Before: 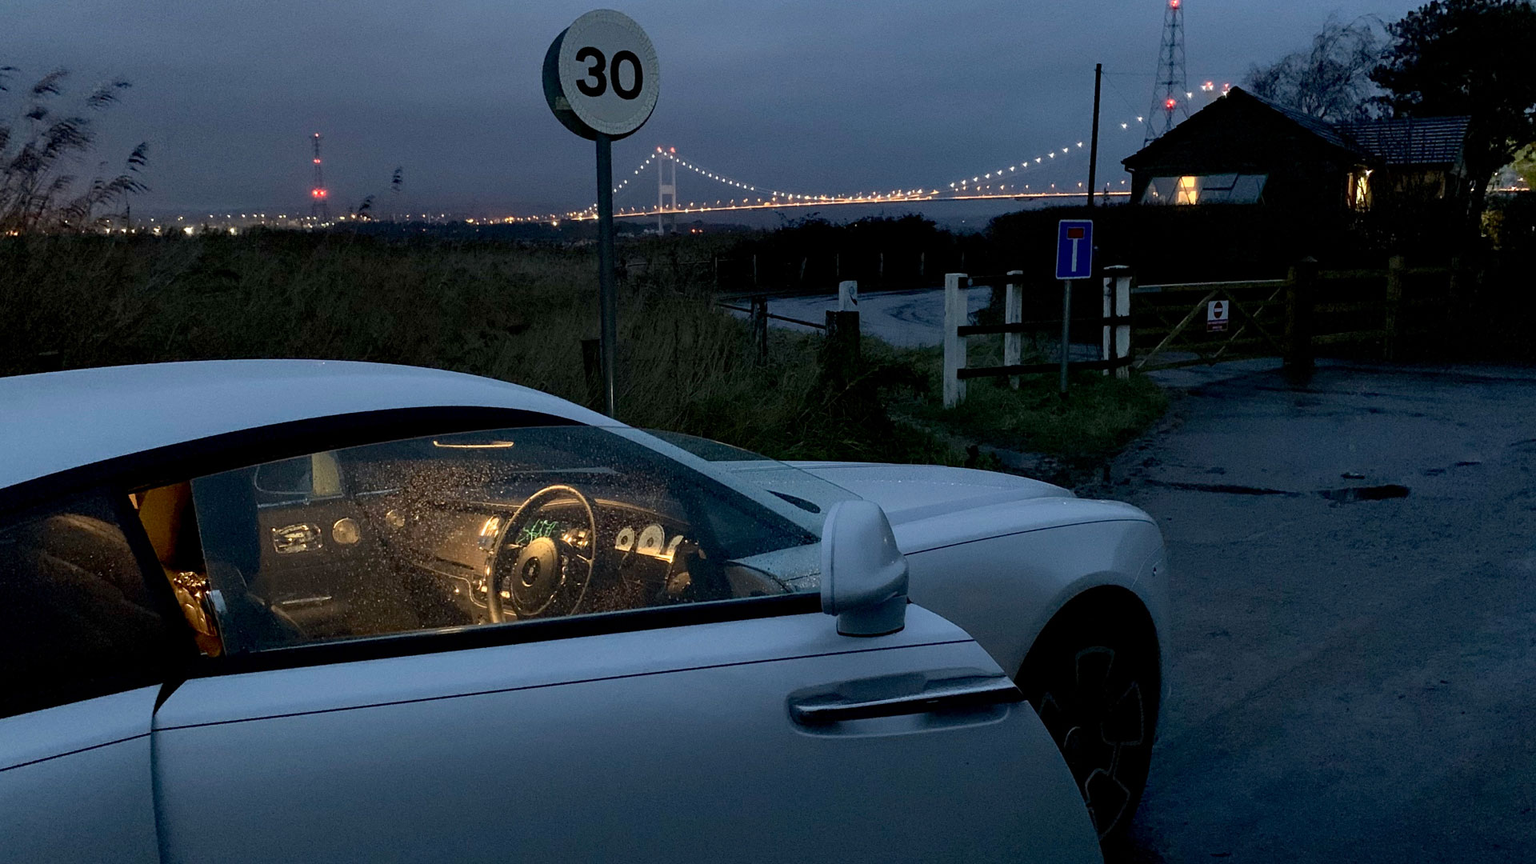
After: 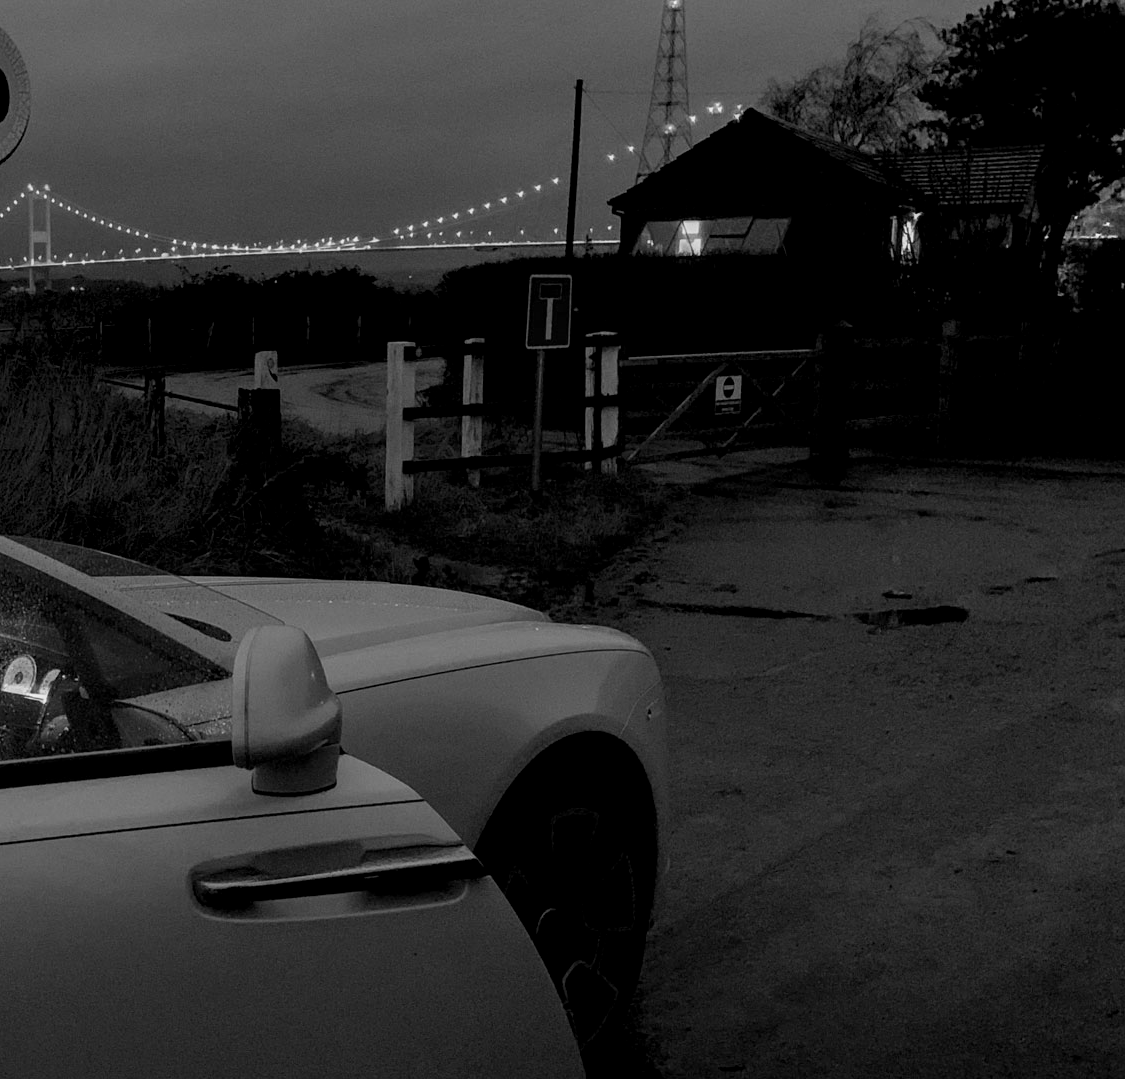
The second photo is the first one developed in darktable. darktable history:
crop: left 41.402%
local contrast: detail 130%
monochrome: a 26.22, b 42.67, size 0.8
